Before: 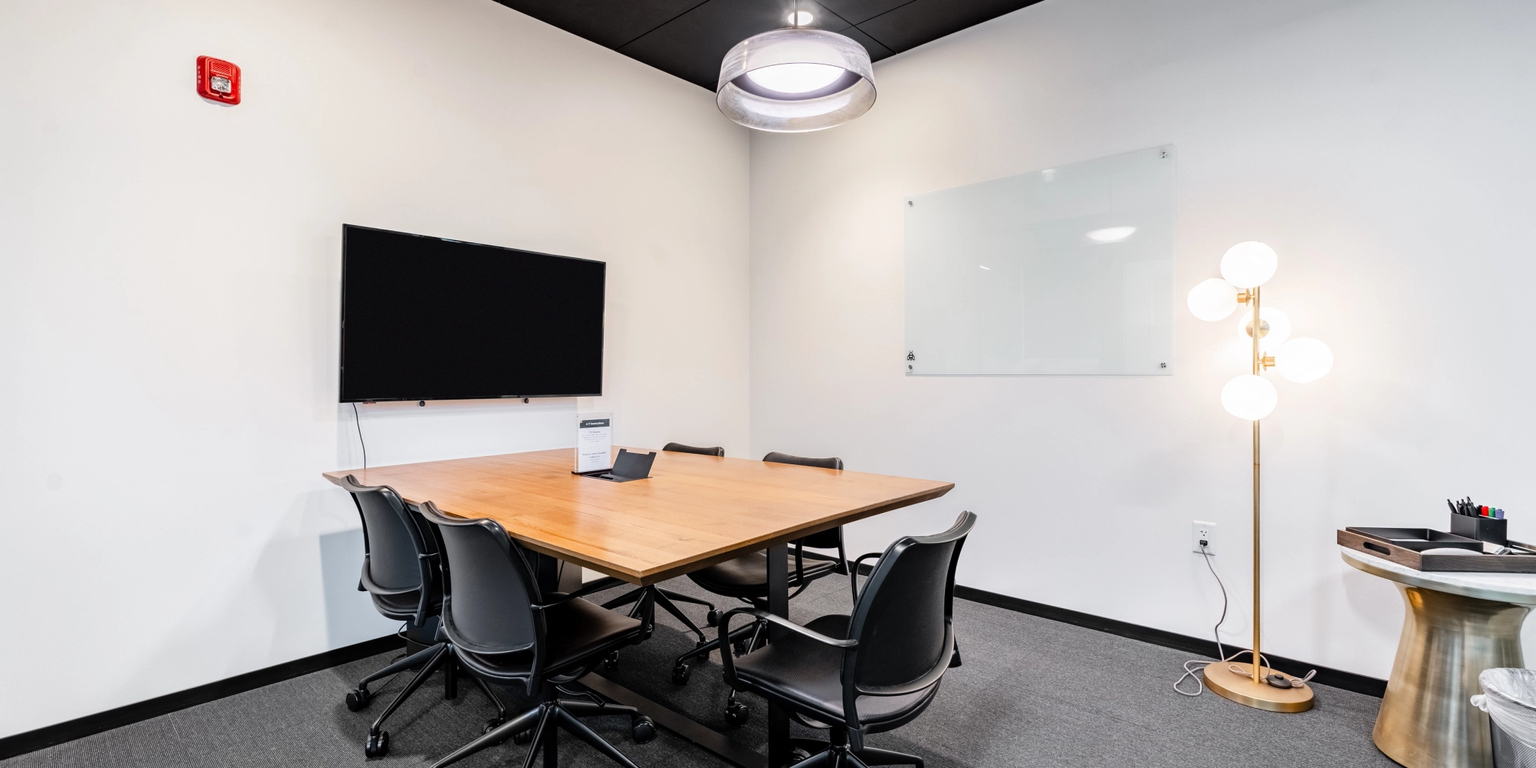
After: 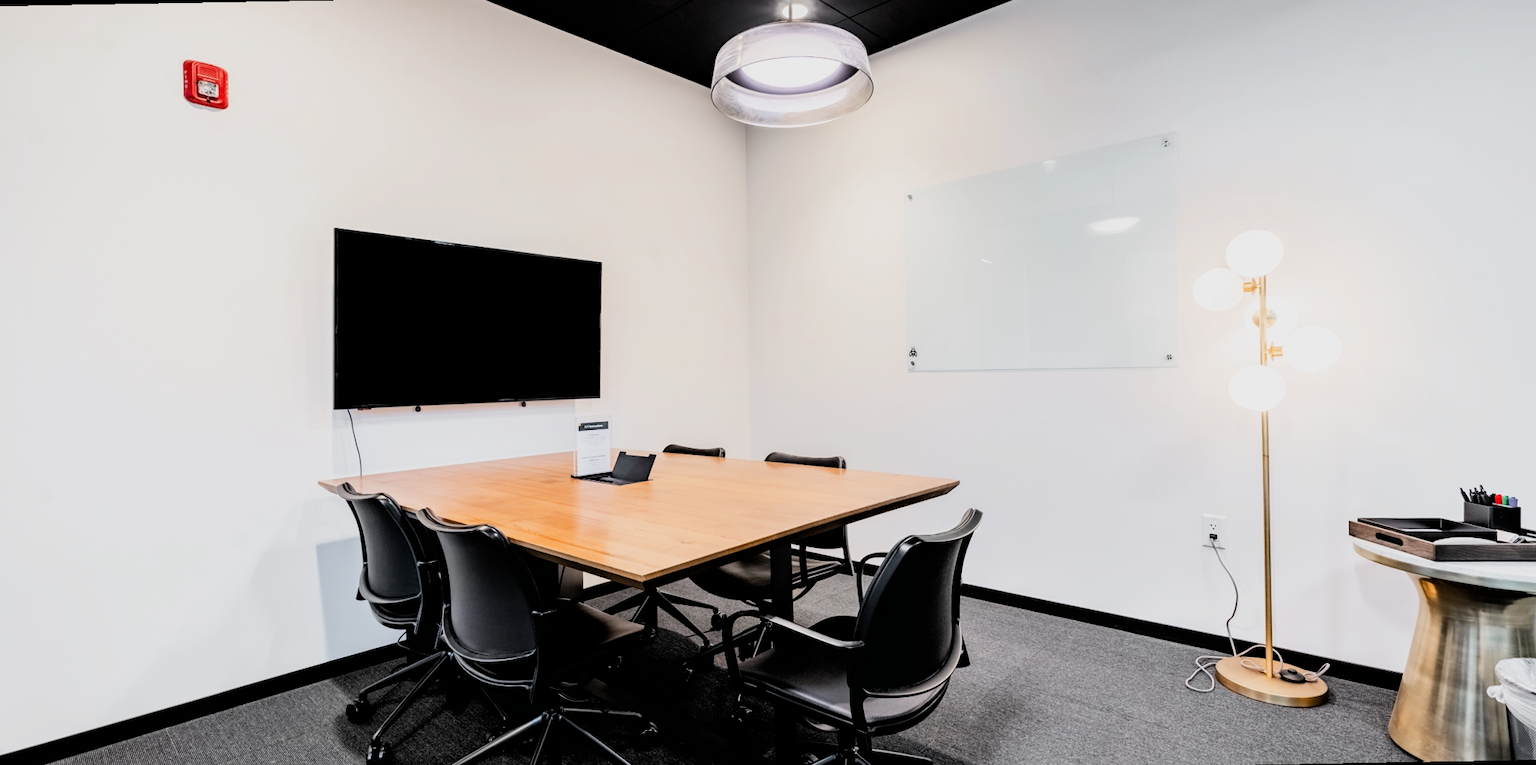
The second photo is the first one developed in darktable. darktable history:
filmic rgb: black relative exposure -5 EV, hardness 2.88, contrast 1.5
rotate and perspective: rotation -1°, crop left 0.011, crop right 0.989, crop top 0.025, crop bottom 0.975
